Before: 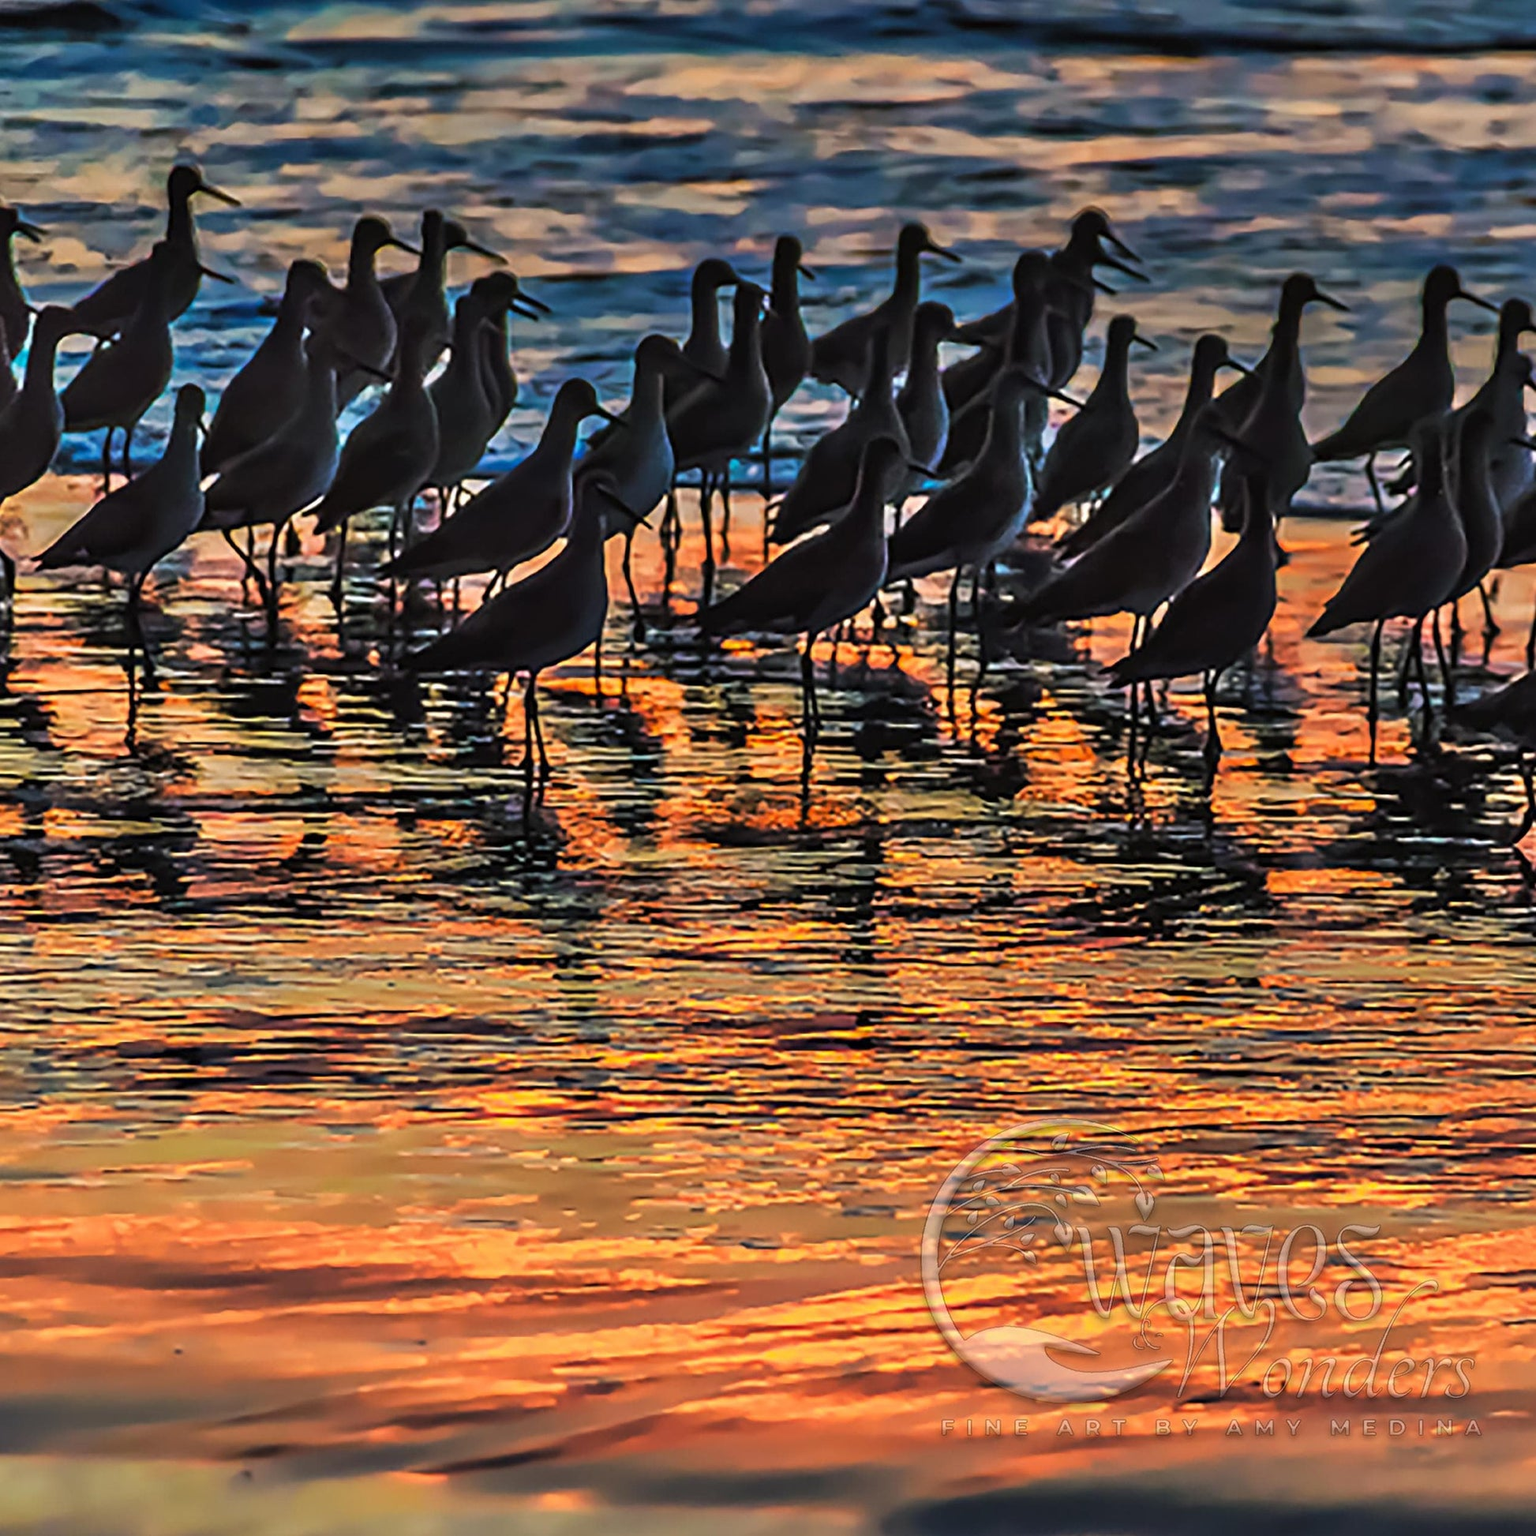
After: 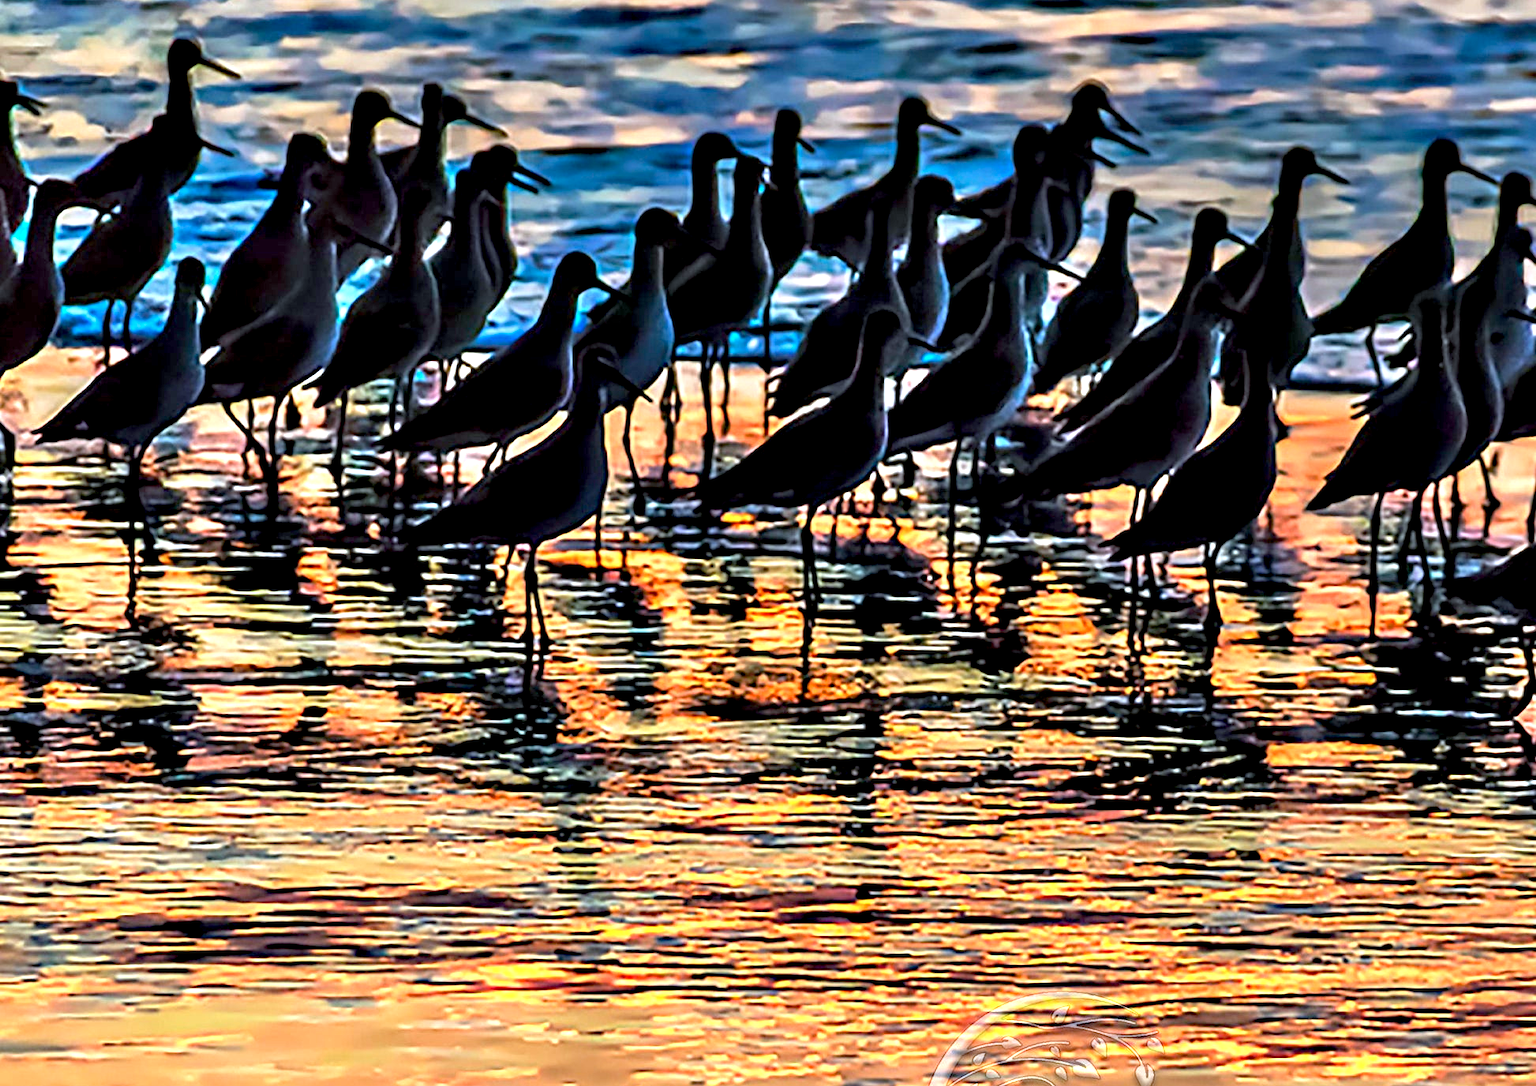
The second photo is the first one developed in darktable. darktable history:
exposure: black level correction 0.011, exposure 1.088 EV, compensate exposure bias true, compensate highlight preservation false
crop and rotate: top 8.293%, bottom 20.996%
color calibration: illuminant F (fluorescent), F source F9 (Cool White Deluxe 4150 K) – high CRI, x 0.374, y 0.373, temperature 4158.34 K
